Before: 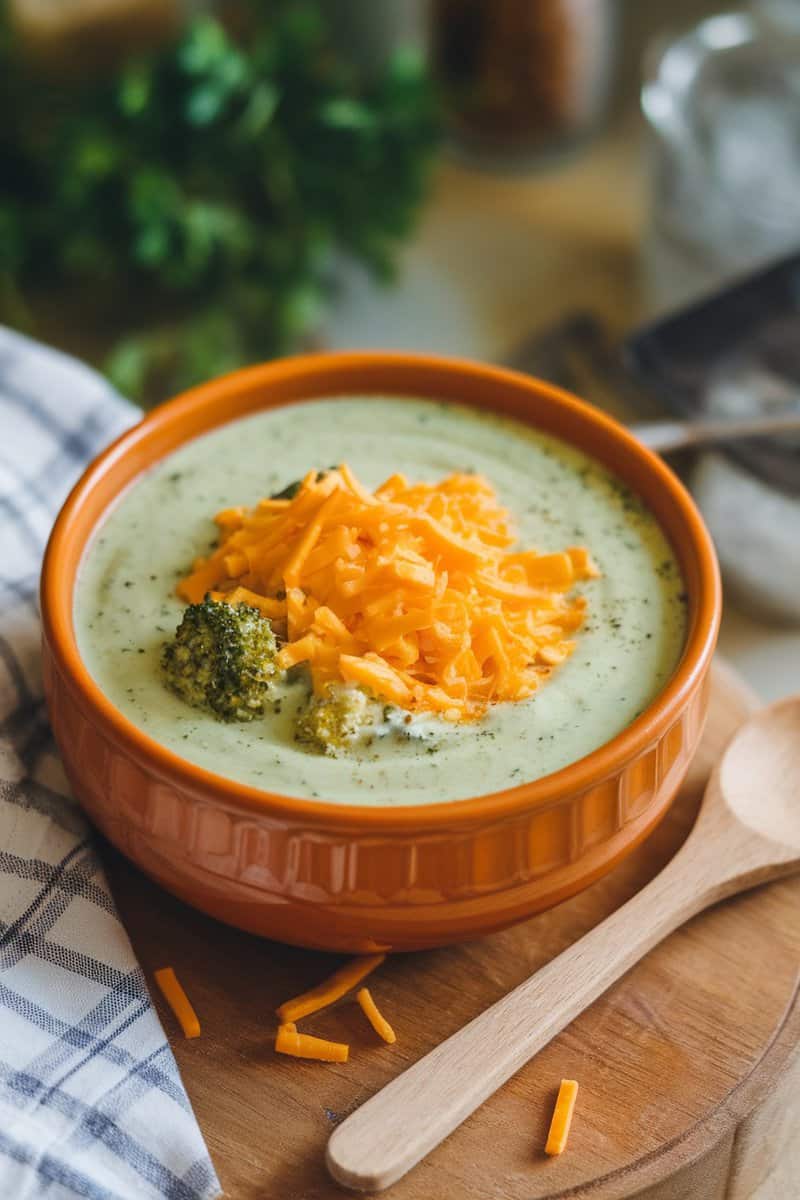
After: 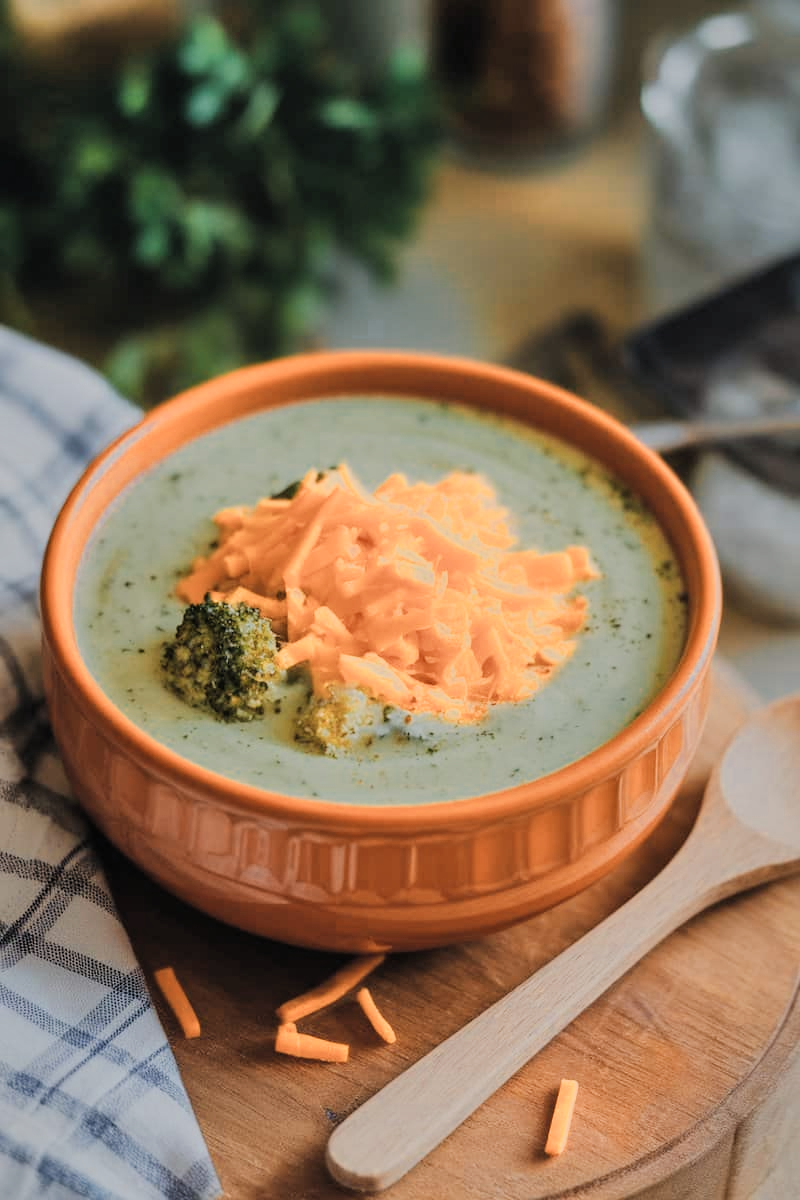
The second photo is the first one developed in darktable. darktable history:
filmic rgb: black relative exposure -7.65 EV, white relative exposure 4.56 EV, hardness 3.61, color science v4 (2020), iterations of high-quality reconstruction 0
shadows and highlights: white point adjustment -3.82, highlights -63.7, soften with gaussian
exposure: exposure -0.042 EV, compensate exposure bias true, compensate highlight preservation false
color zones: curves: ch0 [(0.018, 0.548) (0.197, 0.654) (0.425, 0.447) (0.605, 0.658) (0.732, 0.579)]; ch1 [(0.105, 0.531) (0.224, 0.531) (0.386, 0.39) (0.618, 0.456) (0.732, 0.456) (0.956, 0.421)]; ch2 [(0.039, 0.583) (0.215, 0.465) (0.399, 0.544) (0.465, 0.548) (0.614, 0.447) (0.724, 0.43) (0.882, 0.623) (0.956, 0.632)]
